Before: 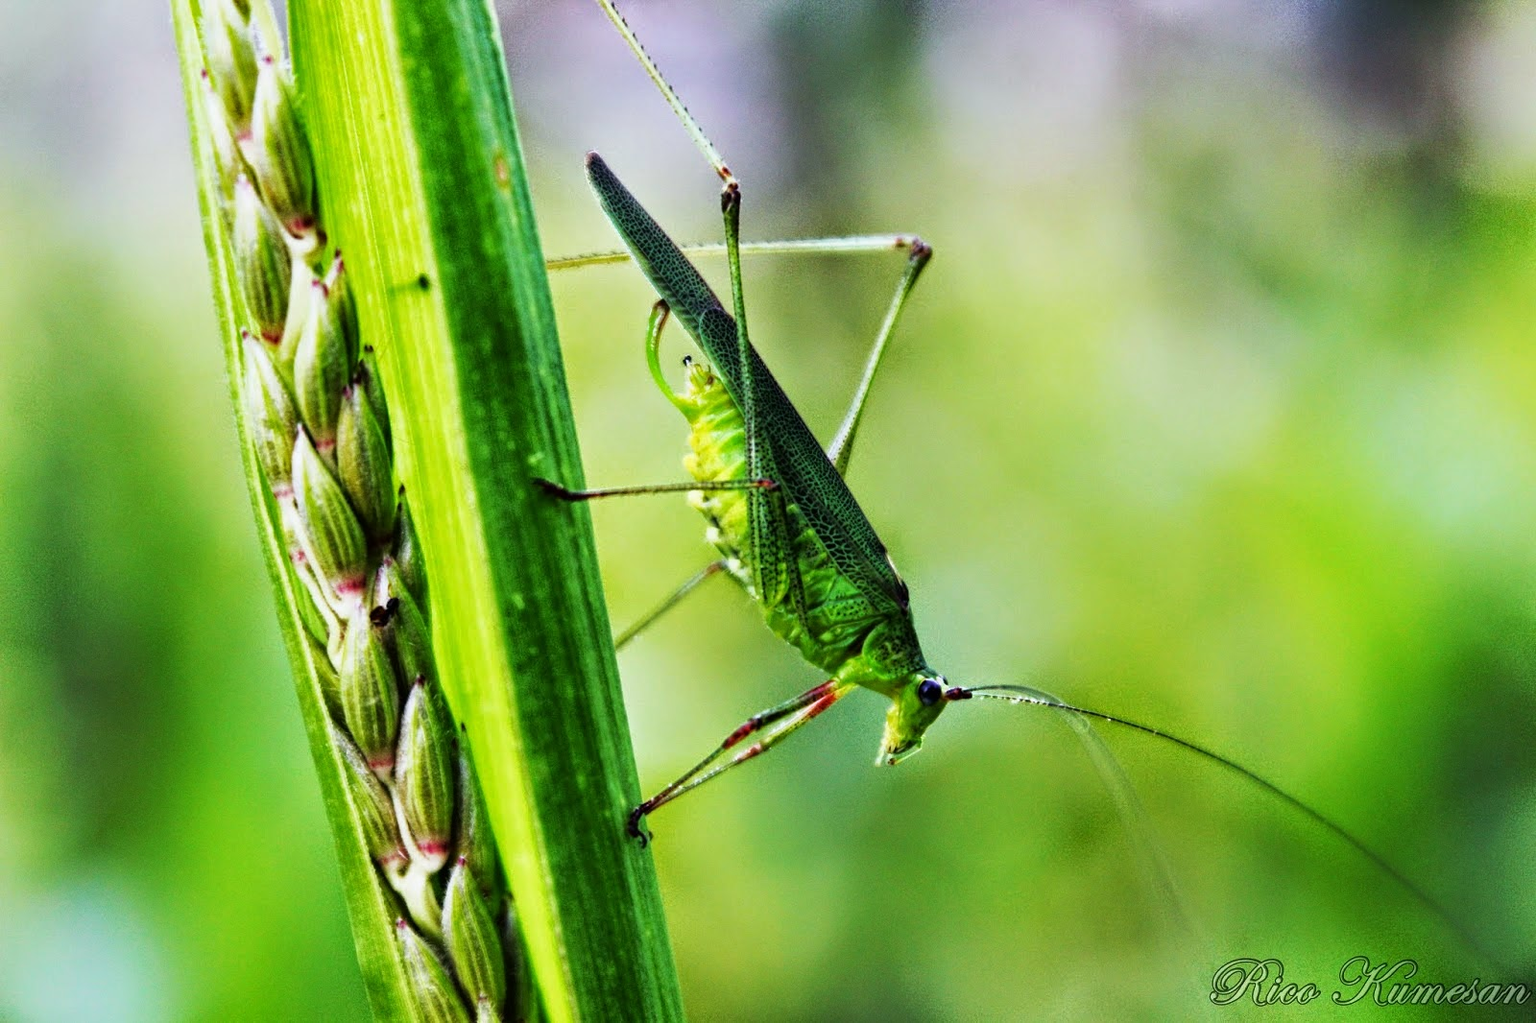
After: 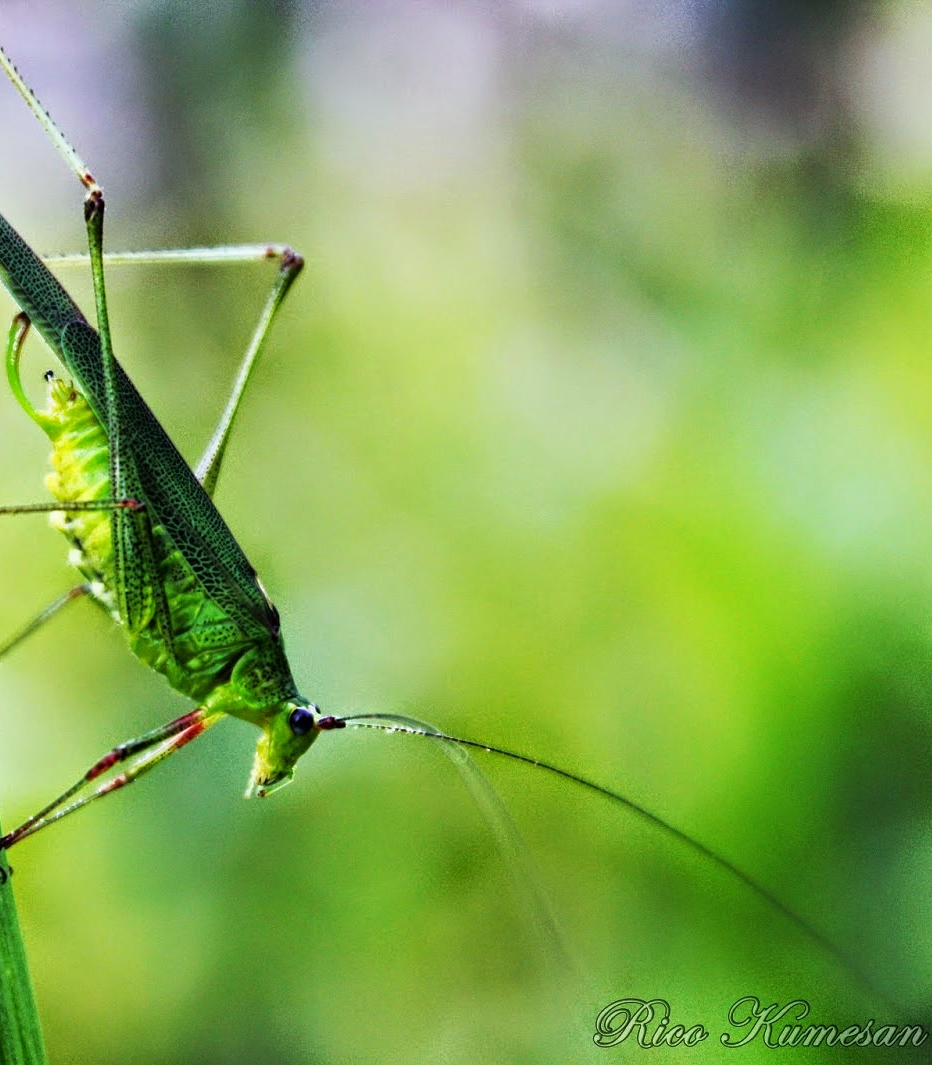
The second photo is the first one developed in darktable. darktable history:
crop: left 41.735%
tone equalizer: on, module defaults
